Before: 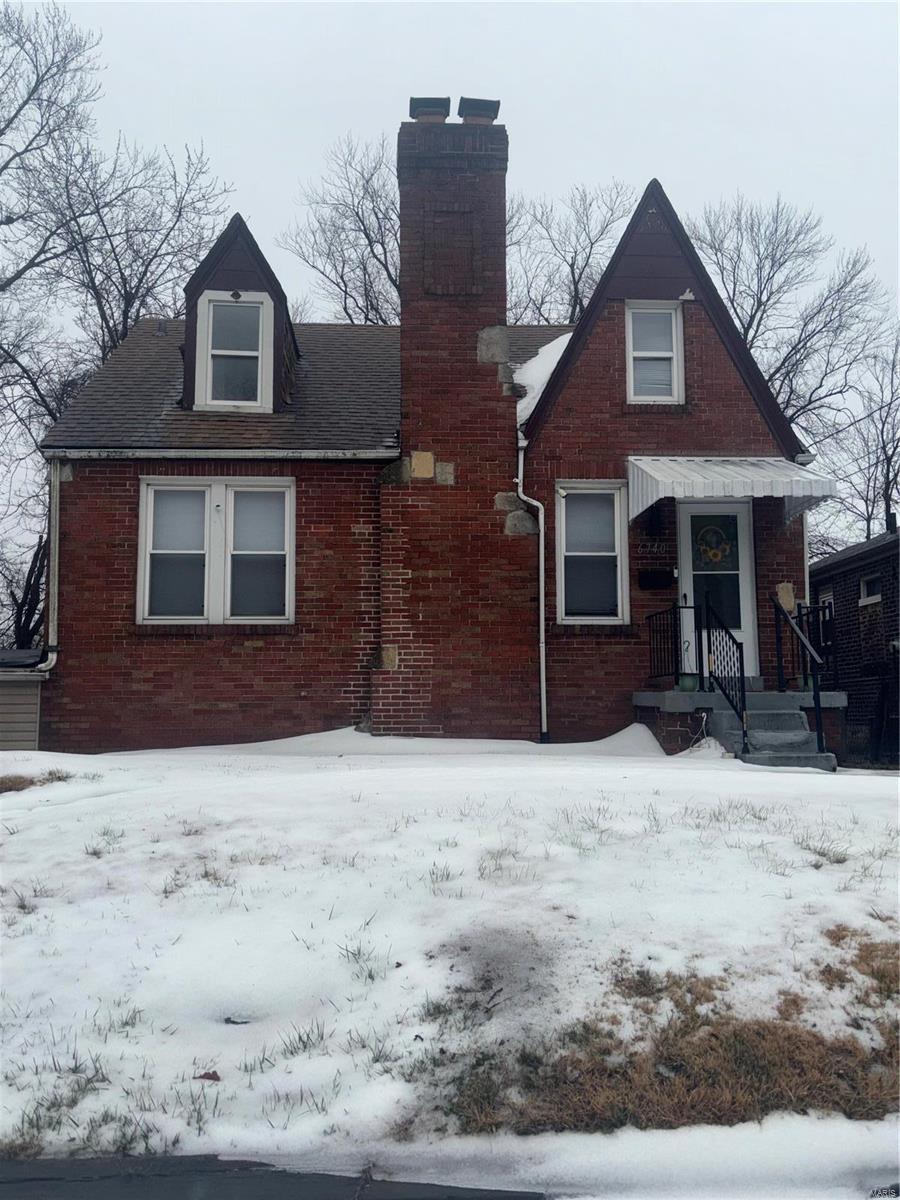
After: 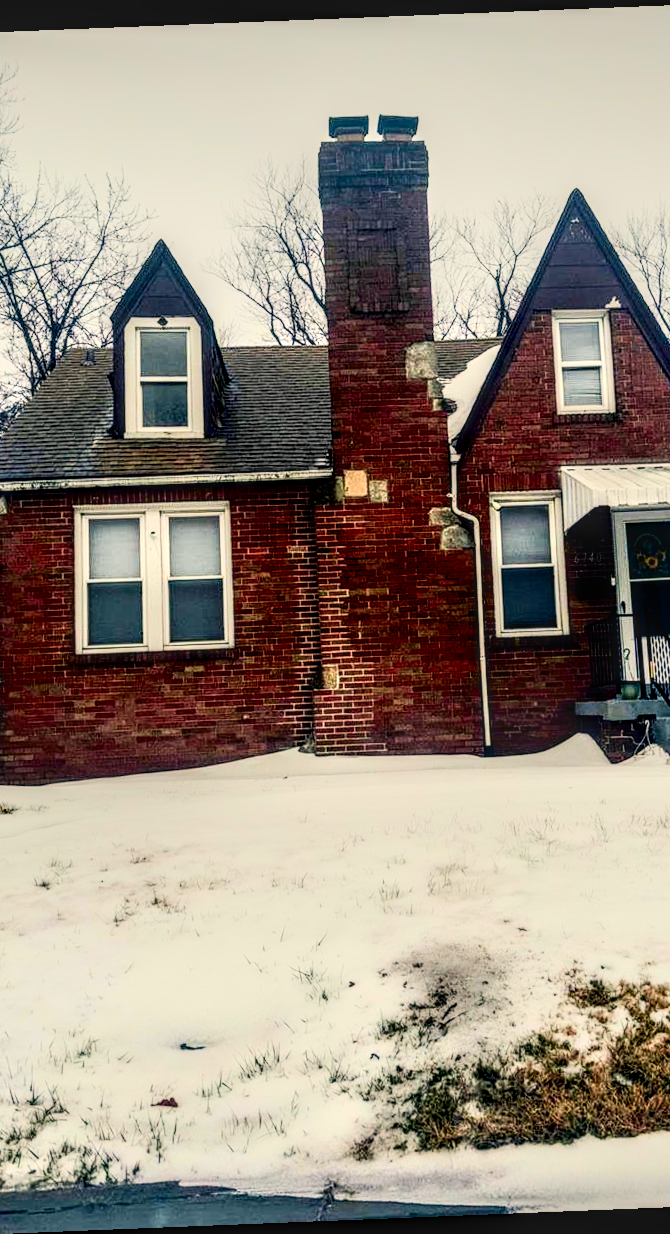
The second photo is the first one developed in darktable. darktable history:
crop and rotate: left 9.061%, right 20.142%
white balance: red 1.045, blue 0.932
tone curve: curves: ch0 [(0, 0.013) (0.074, 0.044) (0.251, 0.234) (0.472, 0.511) (0.63, 0.752) (0.746, 0.866) (0.899, 0.956) (1, 1)]; ch1 [(0, 0) (0.08, 0.08) (0.347, 0.394) (0.455, 0.441) (0.5, 0.5) (0.517, 0.53) (0.563, 0.611) (0.617, 0.682) (0.756, 0.788) (0.92, 0.92) (1, 1)]; ch2 [(0, 0) (0.096, 0.056) (0.304, 0.204) (0.5, 0.5) (0.539, 0.575) (0.597, 0.644) (0.92, 0.92) (1, 1)], color space Lab, independent channels, preserve colors none
color balance rgb: shadows lift › chroma 2.79%, shadows lift › hue 190.66°, power › hue 171.85°, highlights gain › chroma 2.16%, highlights gain › hue 75.26°, global offset › luminance -0.51%, perceptual saturation grading › highlights -33.8%, perceptual saturation grading › mid-tones 14.98%, perceptual saturation grading › shadows 48.43%, perceptual brilliance grading › highlights 15.68%, perceptual brilliance grading › mid-tones 6.62%, perceptual brilliance grading › shadows -14.98%, global vibrance 11.32%, contrast 5.05%
filmic rgb: black relative exposure -7.32 EV, white relative exposure 5.09 EV, hardness 3.2
rotate and perspective: rotation -2.29°, automatic cropping off
exposure: exposure 0.6 EV, compensate highlight preservation false
local contrast: highlights 12%, shadows 38%, detail 183%, midtone range 0.471
